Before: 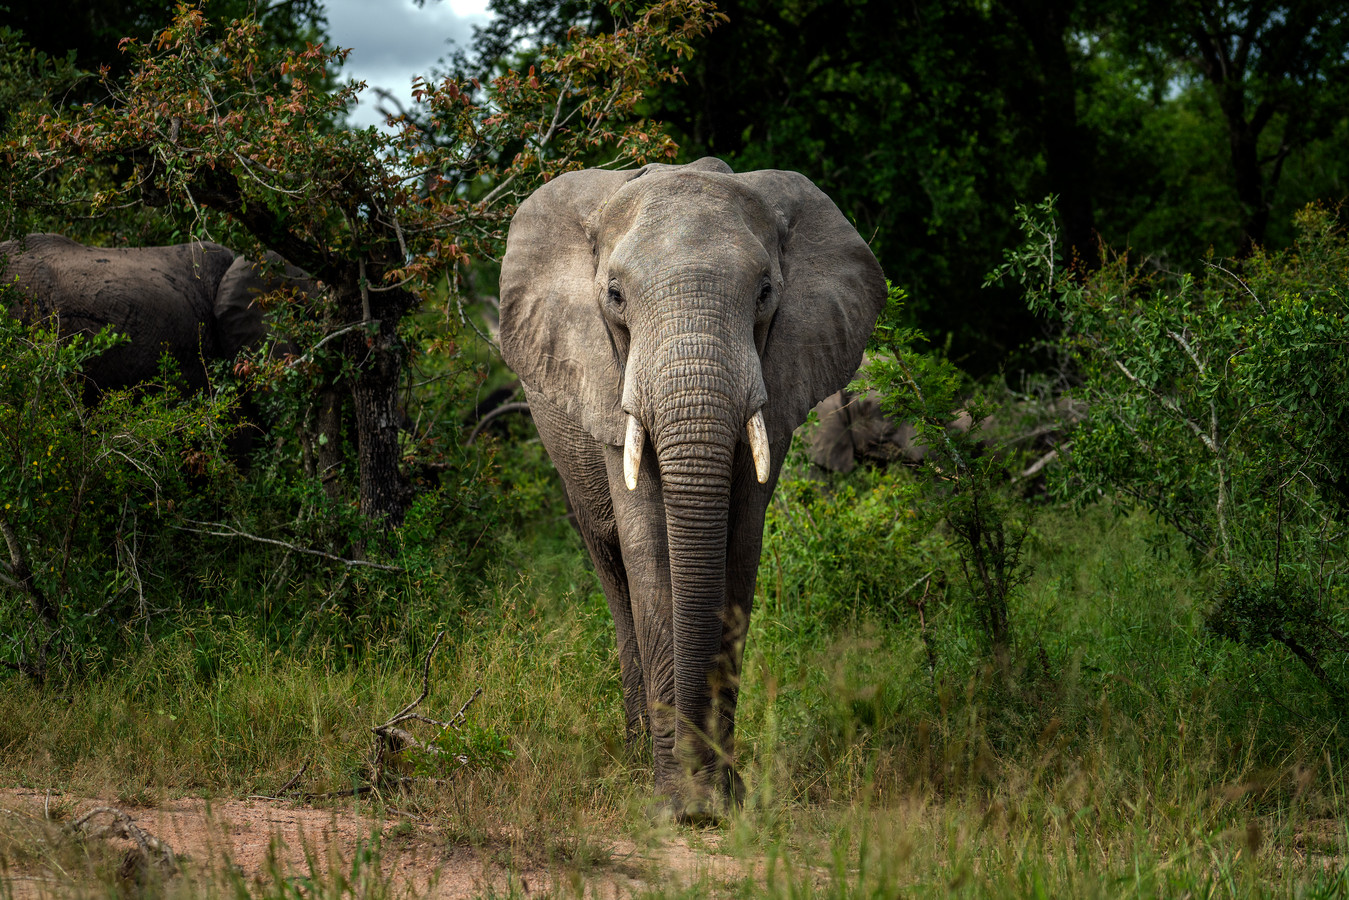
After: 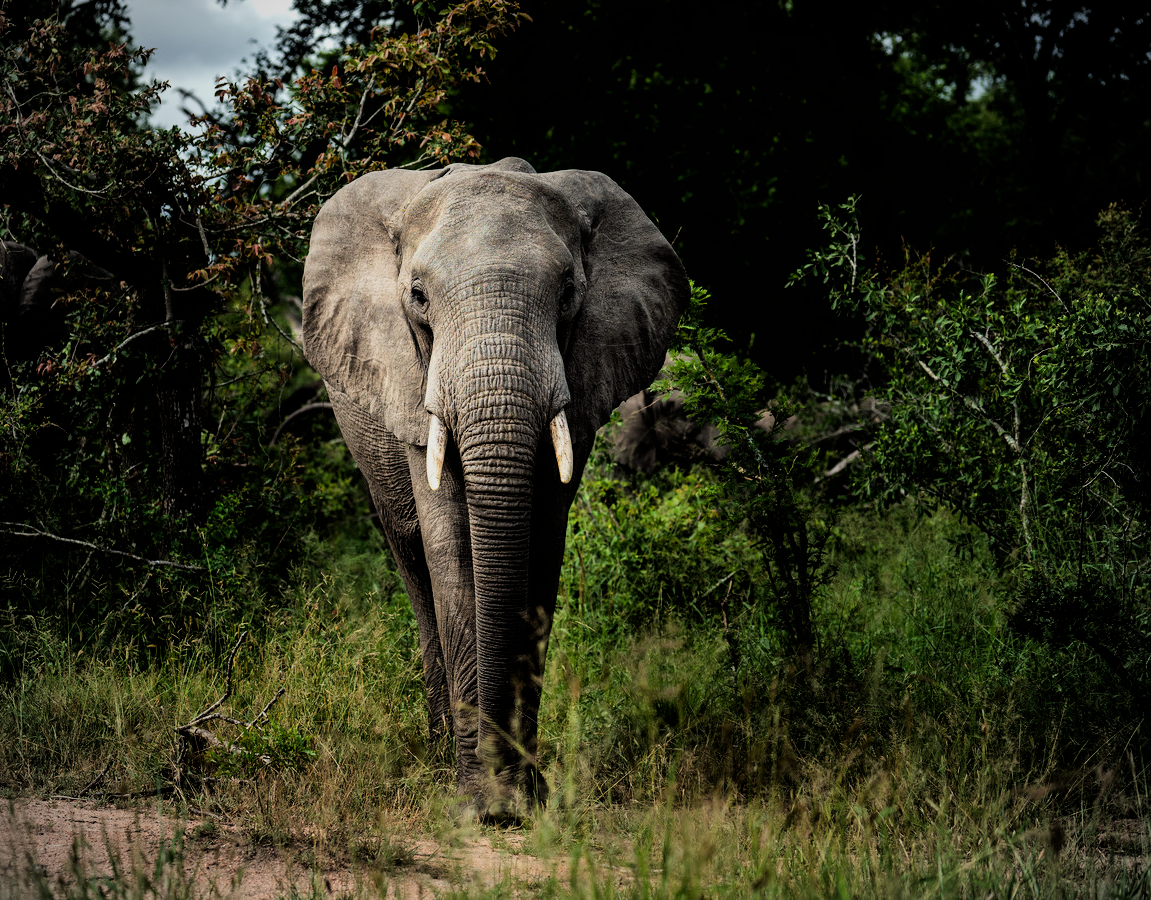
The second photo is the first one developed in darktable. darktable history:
filmic rgb: black relative exposure -5.08 EV, white relative exposure 3.97 EV, hardness 2.88, contrast 1.398, highlights saturation mix -21.36%
crop and rotate: left 14.666%
vignetting: unbound false
